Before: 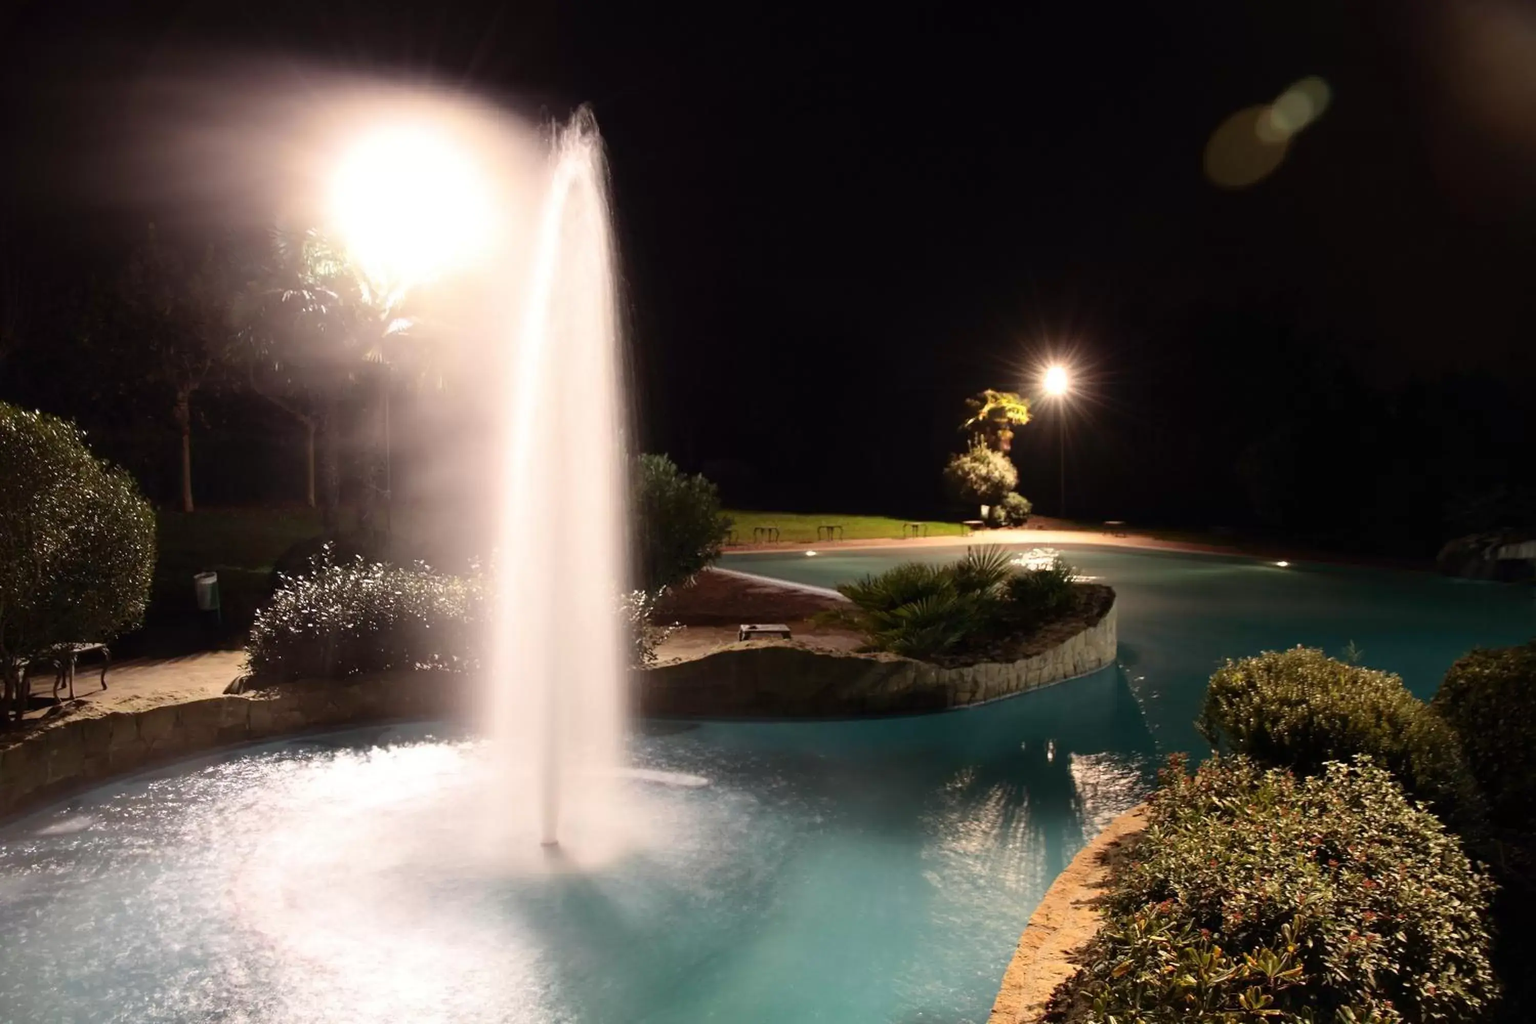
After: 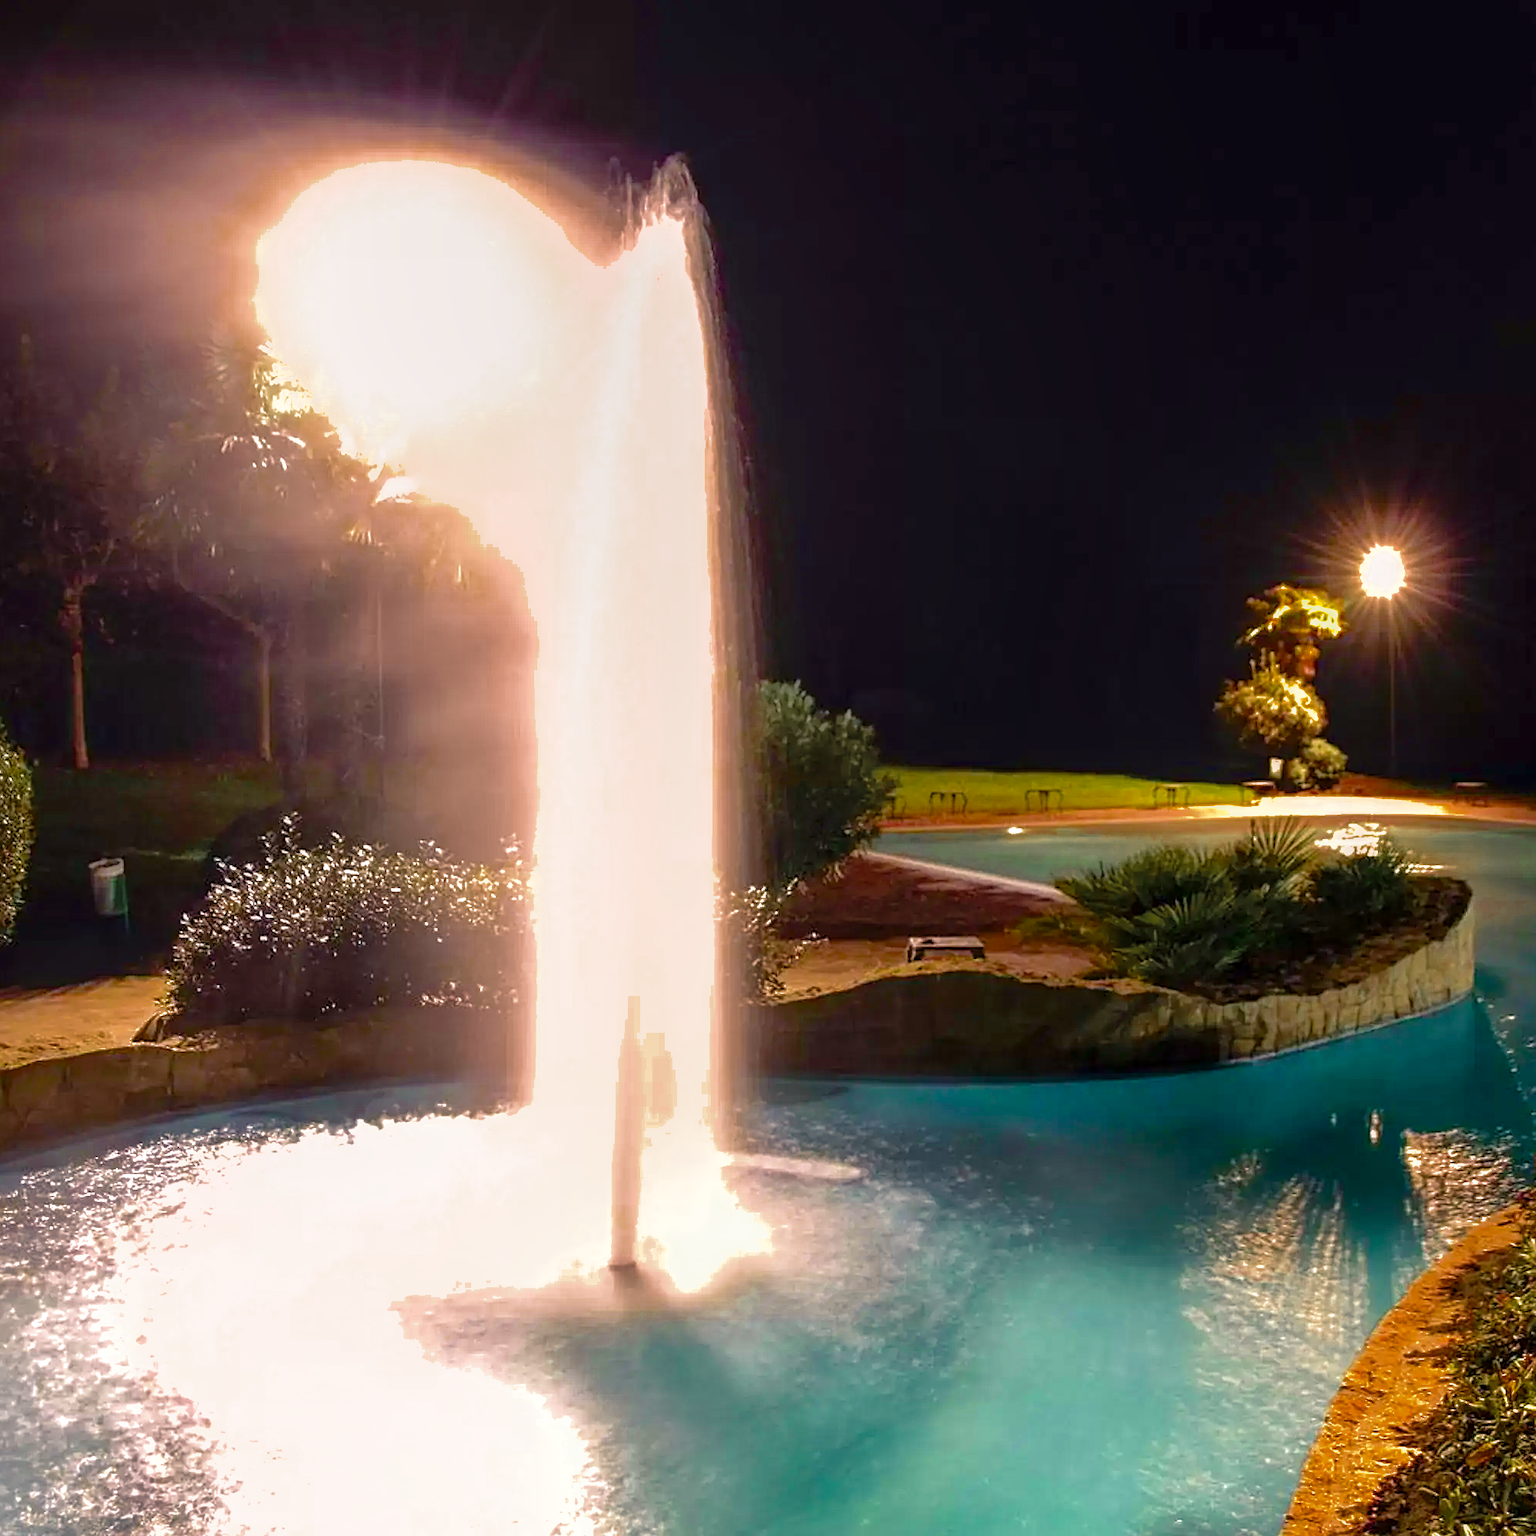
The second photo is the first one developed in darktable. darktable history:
shadows and highlights: on, module defaults
sharpen: on, module defaults
velvia: on, module defaults
color balance rgb: shadows lift › chroma 4.21%, shadows lift › hue 252.22°, highlights gain › chroma 1.36%, highlights gain › hue 50.24°, perceptual saturation grading › mid-tones 6.33%, perceptual saturation grading › shadows 72.44%, perceptual brilliance grading › highlights 11.59%, contrast 5.05%
local contrast: on, module defaults
crop and rotate: left 8.786%, right 24.548%
color zones: curves: ch0 [(0.11, 0.396) (0.195, 0.36) (0.25, 0.5) (0.303, 0.412) (0.357, 0.544) (0.75, 0.5) (0.967, 0.328)]; ch1 [(0, 0.468) (0.112, 0.512) (0.202, 0.6) (0.25, 0.5) (0.307, 0.352) (0.357, 0.544) (0.75, 0.5) (0.963, 0.524)]
